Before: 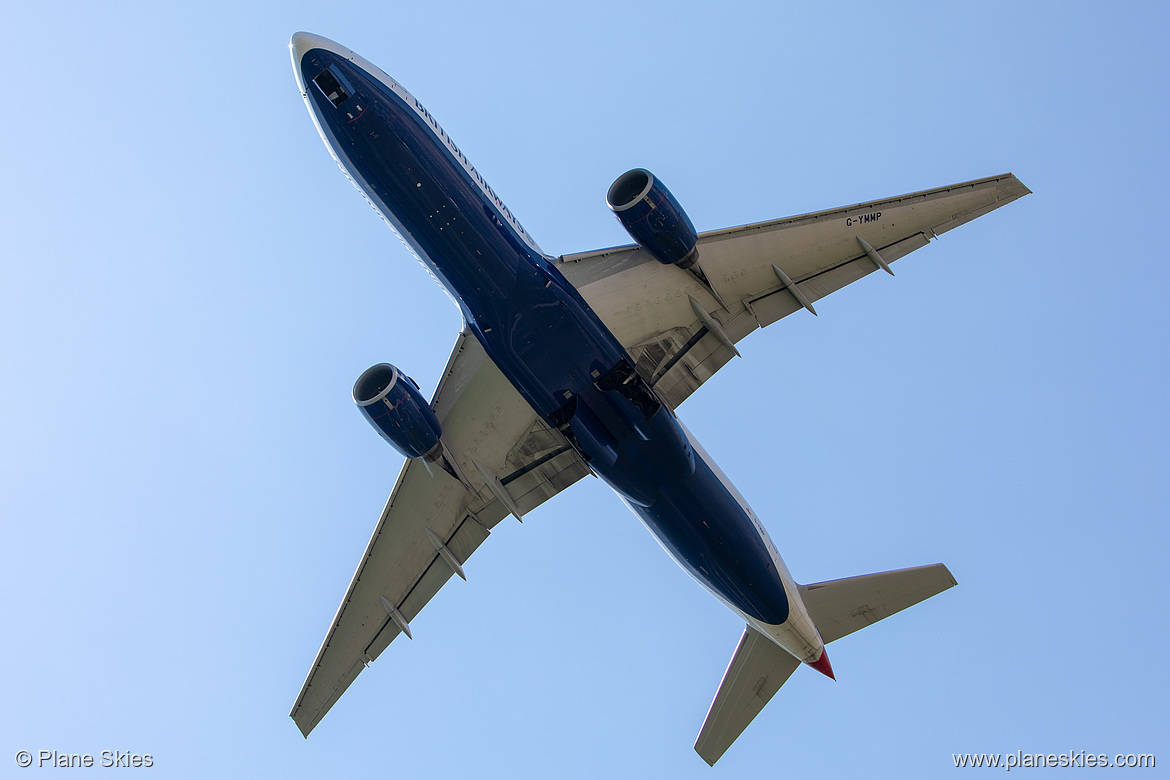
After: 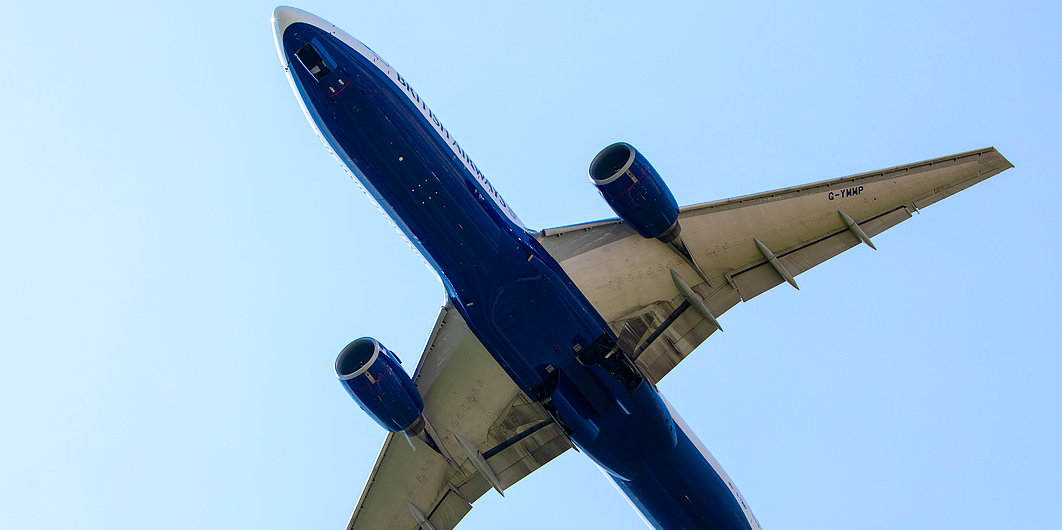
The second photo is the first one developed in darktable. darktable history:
color balance rgb: perceptual saturation grading › global saturation 20%, perceptual saturation grading › highlights -50.358%, perceptual saturation grading › shadows 30.228%, global vibrance 15.636%
crop: left 1.605%, top 3.431%, right 7.615%, bottom 28.502%
contrast brightness saturation: contrast 0.233, brightness 0.1, saturation 0.29
